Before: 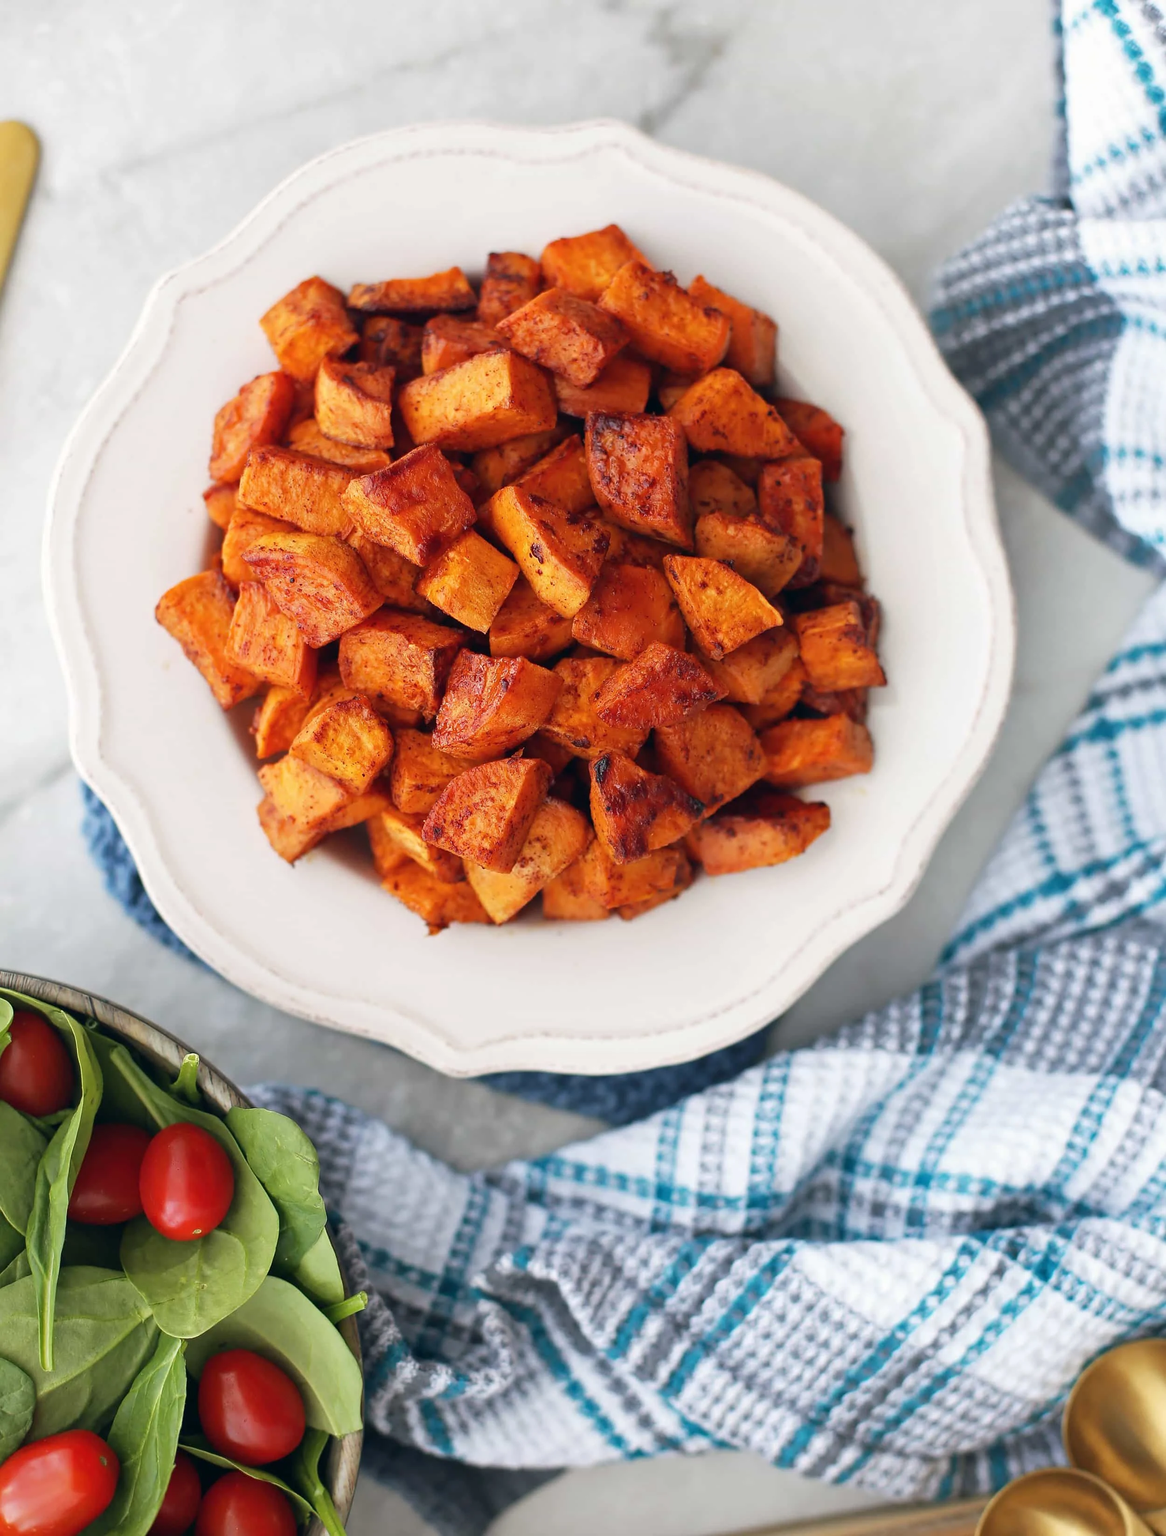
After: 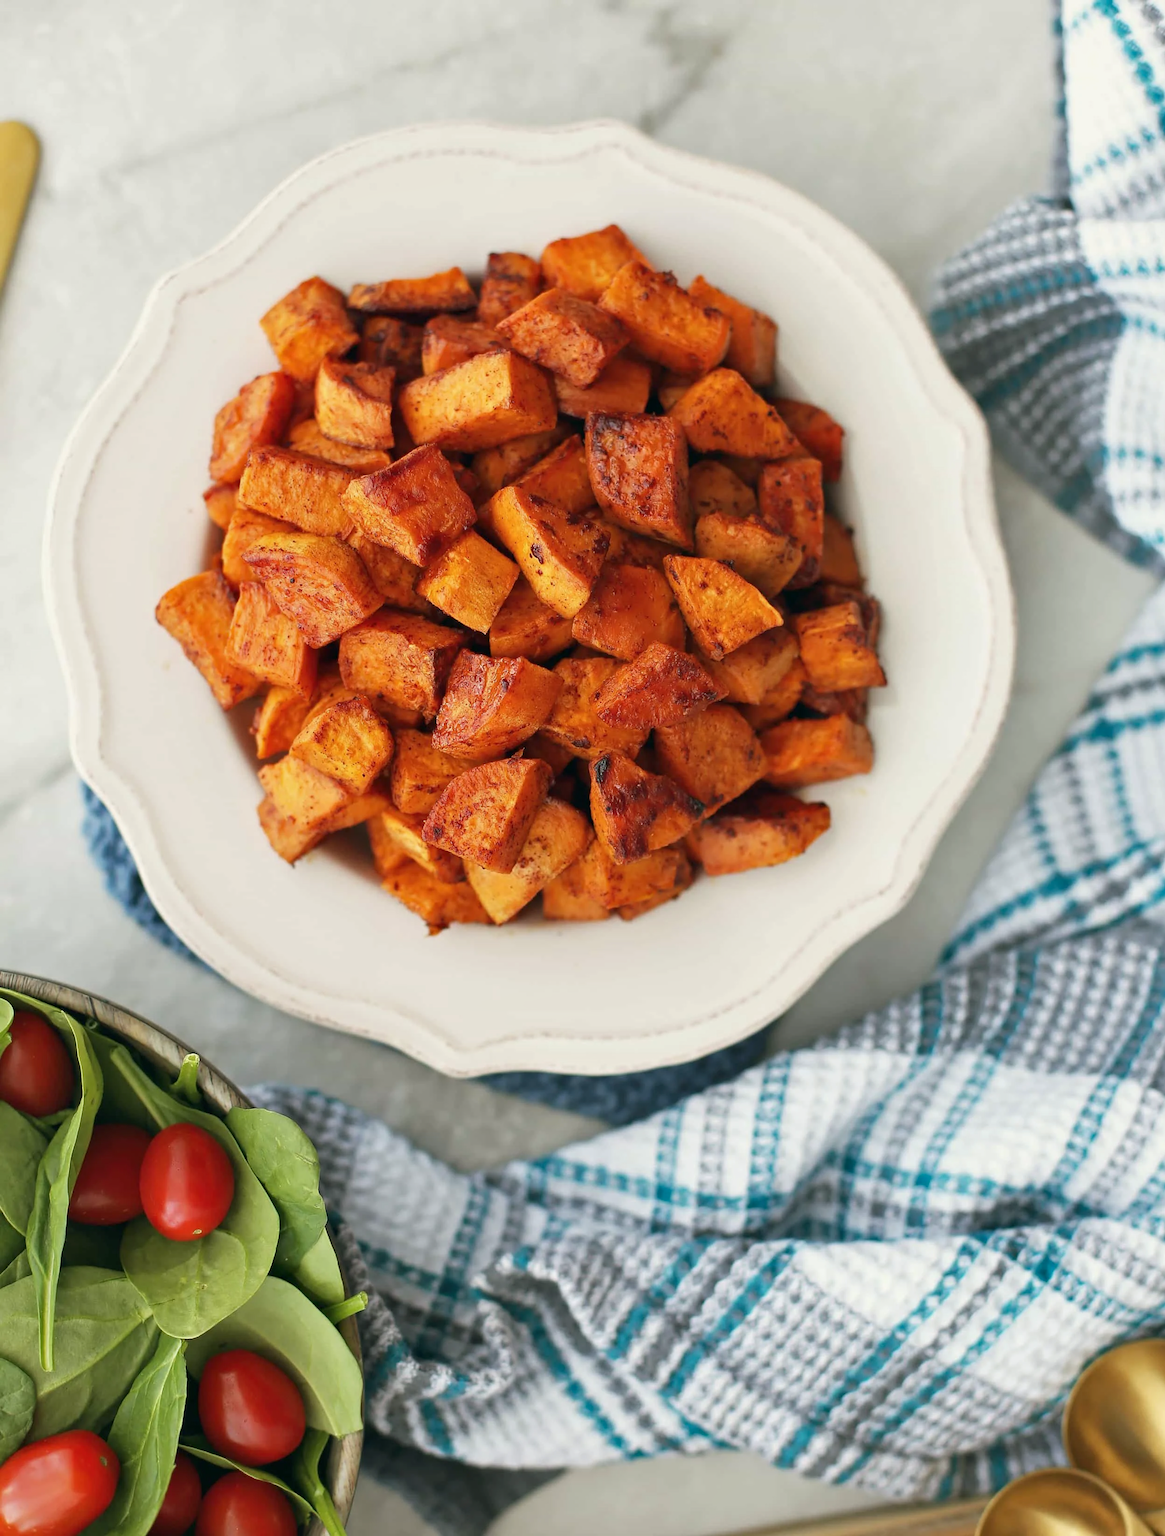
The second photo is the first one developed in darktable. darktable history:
contrast equalizer: octaves 7, y [[0.6 ×6], [0.55 ×6], [0 ×6], [0 ×6], [0 ×6]], mix 0.2
color balance: mode lift, gamma, gain (sRGB), lift [1.04, 1, 1, 0.97], gamma [1.01, 1, 1, 0.97], gain [0.96, 1, 1, 0.97]
